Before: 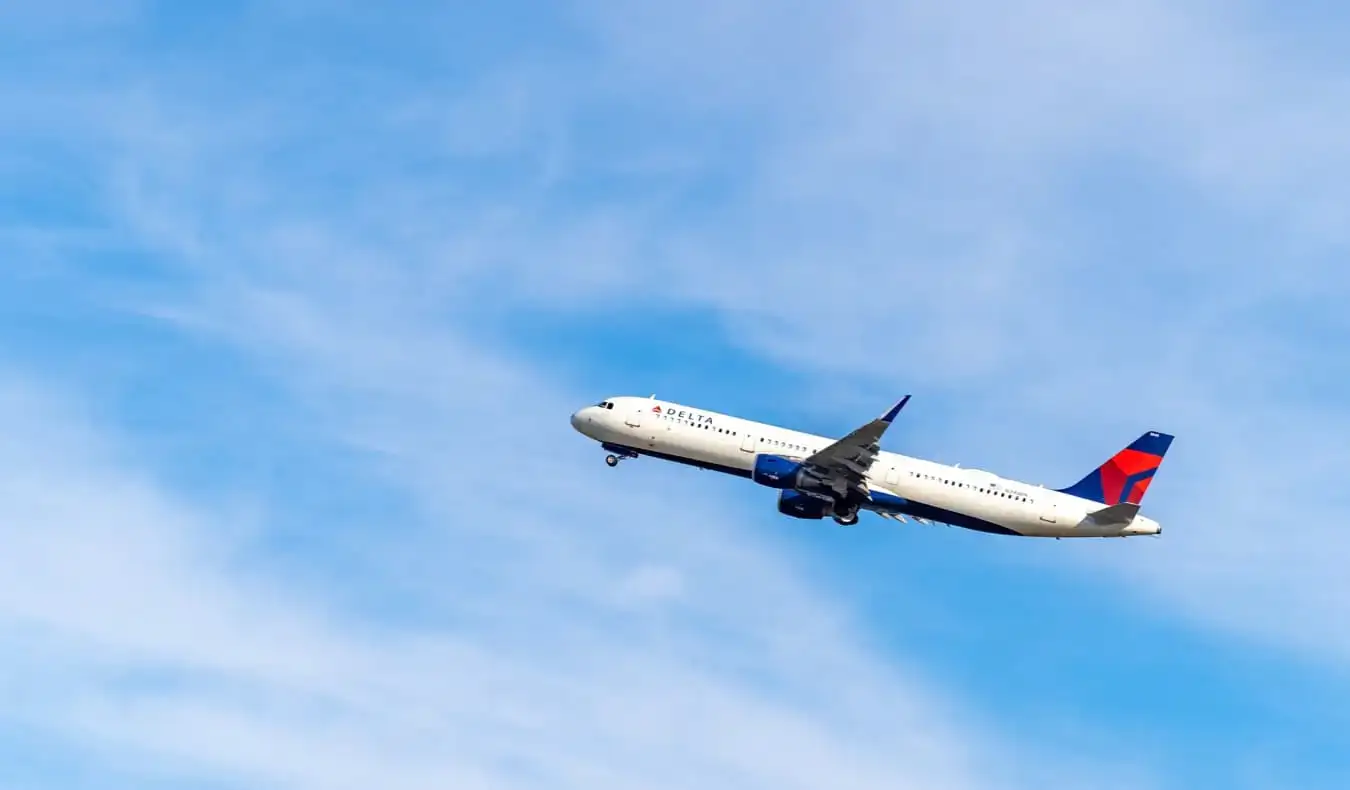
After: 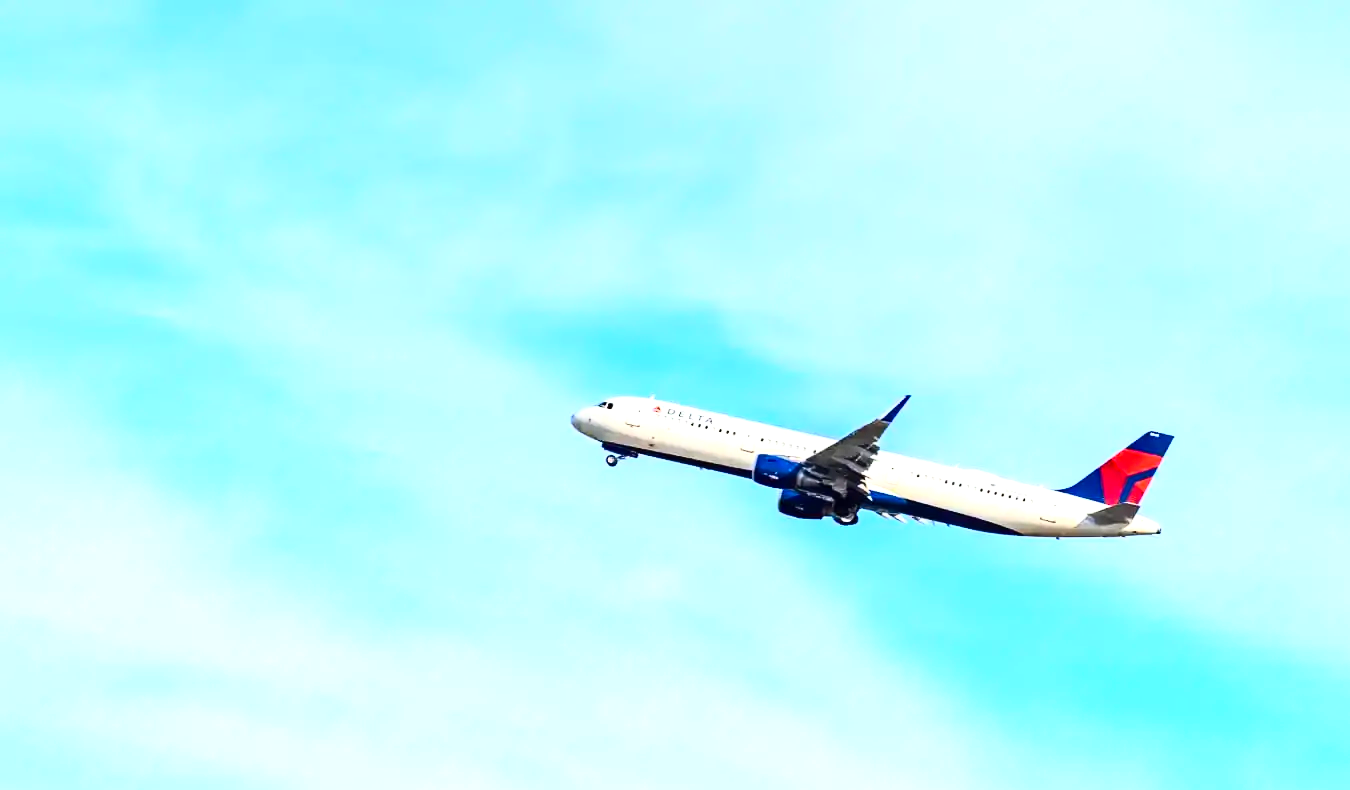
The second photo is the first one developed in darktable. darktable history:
exposure: black level correction 0, exposure 0.693 EV, compensate highlight preservation false
contrast brightness saturation: contrast 0.395, brightness 0.115, saturation 0.208
